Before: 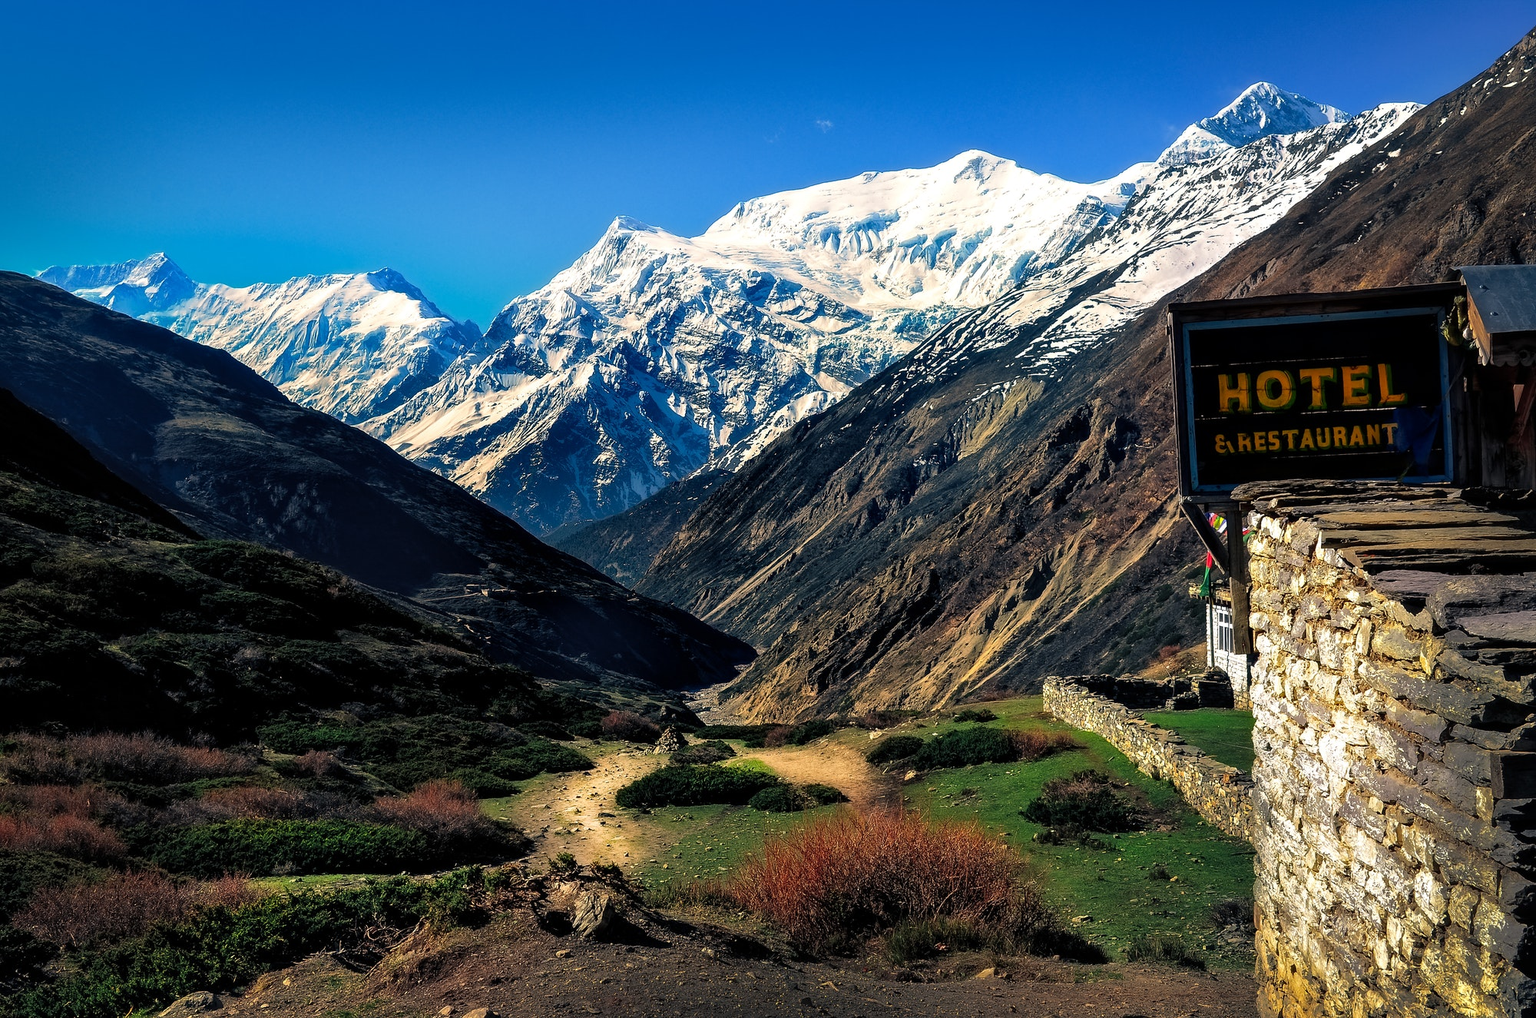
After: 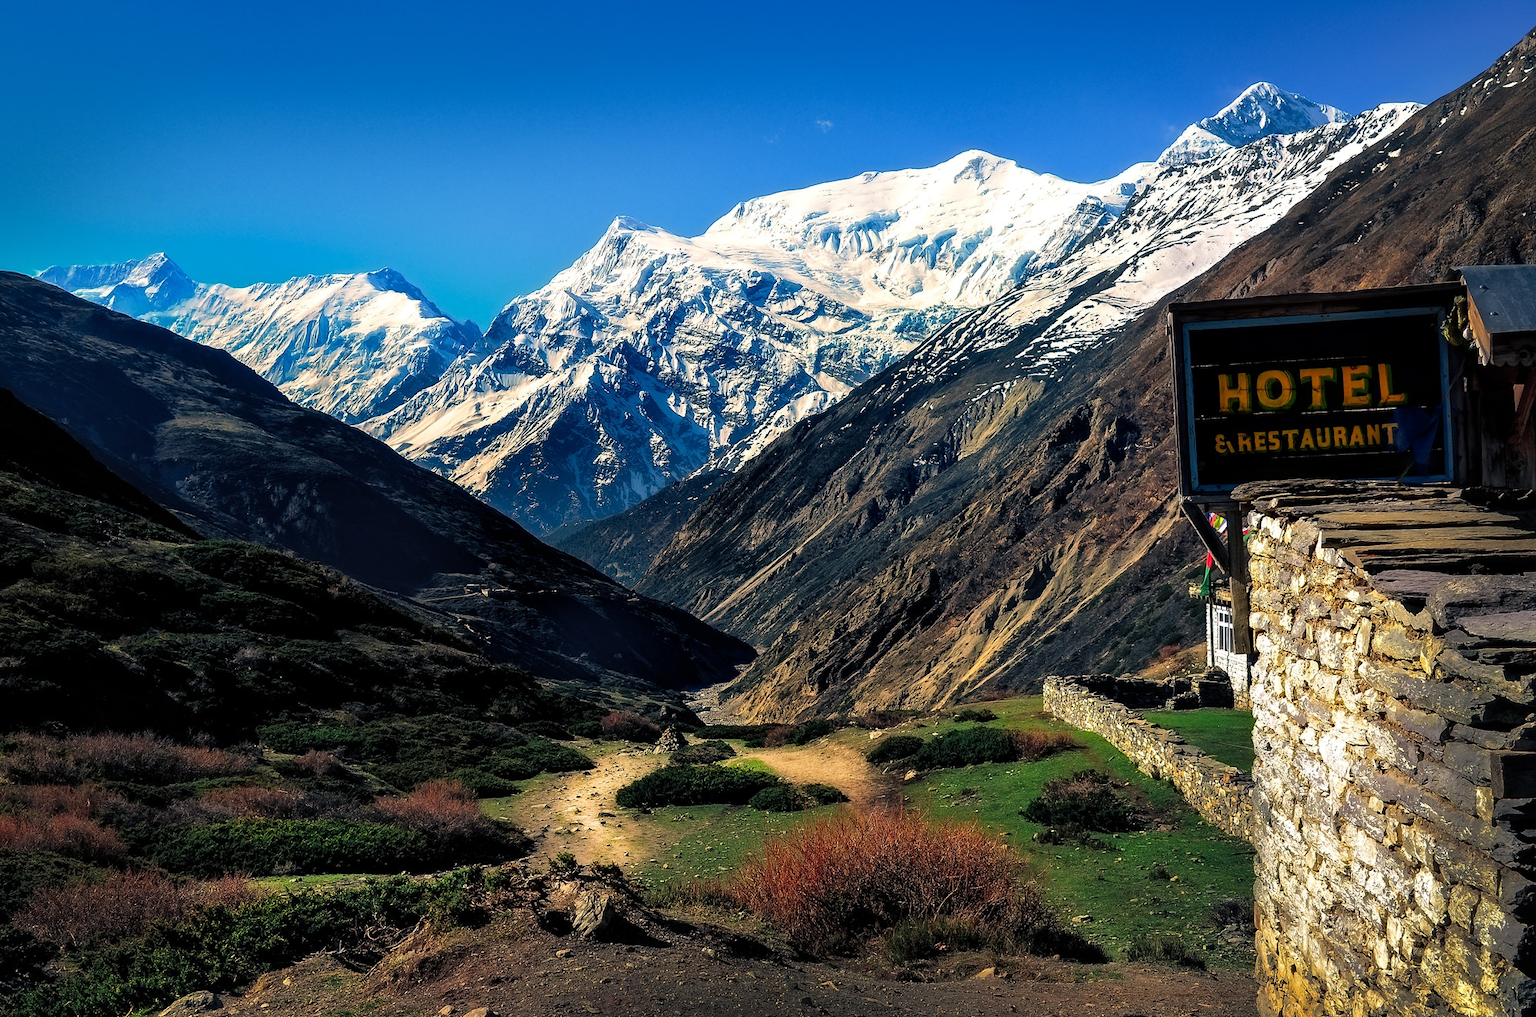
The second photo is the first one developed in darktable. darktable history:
local contrast: mode bilateral grid, contrast 20, coarseness 50, detail 101%, midtone range 0.2
